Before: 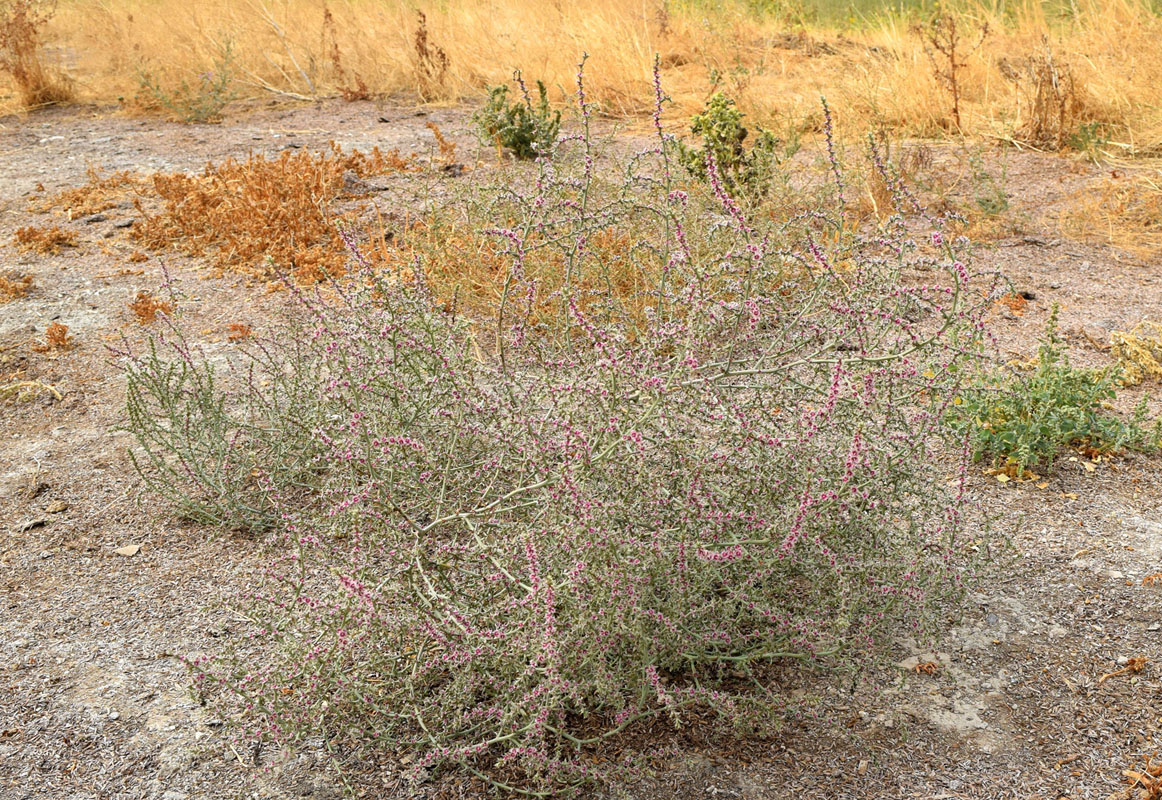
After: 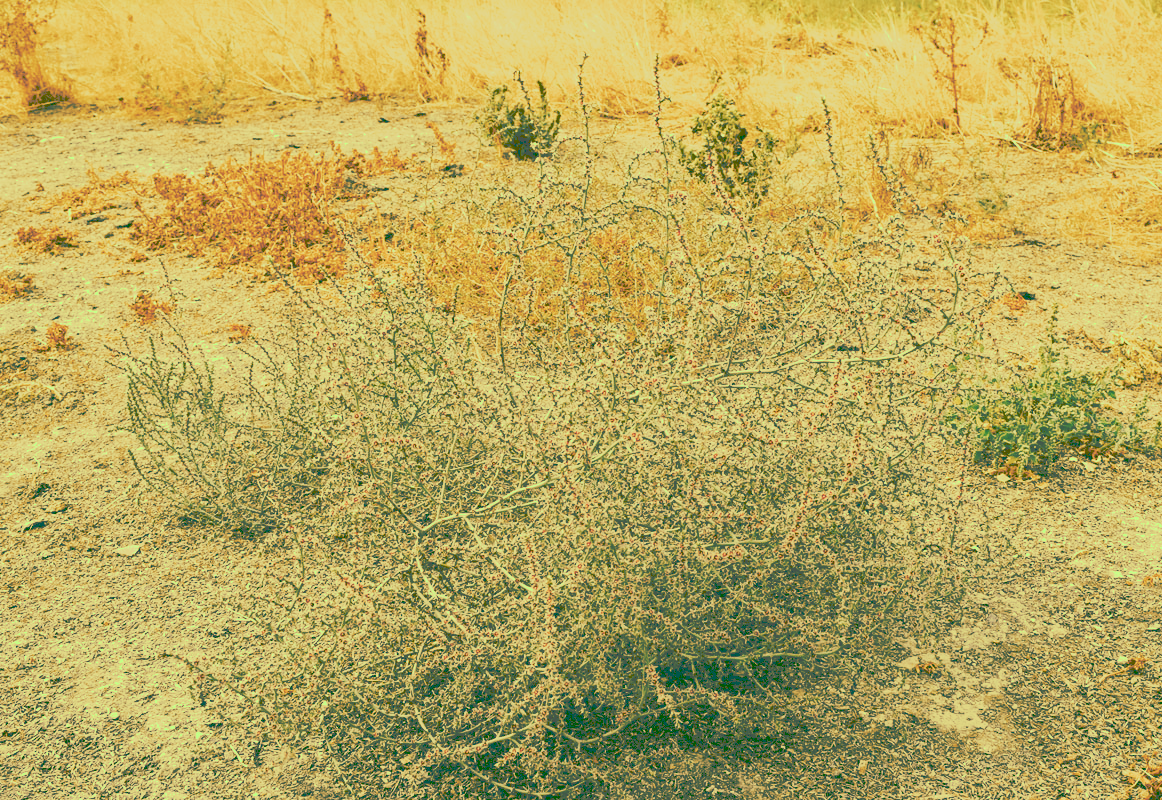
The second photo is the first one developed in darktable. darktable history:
tone curve: curves: ch0 [(0, 0) (0.003, 0.319) (0.011, 0.319) (0.025, 0.319) (0.044, 0.319) (0.069, 0.319) (0.1, 0.32) (0.136, 0.322) (0.177, 0.328) (0.224, 0.338) (0.277, 0.361) (0.335, 0.395) (0.399, 0.451) (0.468, 0.549) (0.543, 0.657) (0.623, 0.739) (0.709, 0.799) (0.801, 0.846) (0.898, 0.867) (1, 1)], preserve colors none
color look up table: target L [94.49, 90.26, 96.2, 86.26, 75.5, 66.6, 62.74, 55.6, 54.79, 39.99, 24.89, 17, 203.02, 82.56, 67.71, 70.21, 70.76, 60.95, 52.17, 42.13, 51.25, 37.23, 34.99, 21.93, 17.4, 17, 97.26, 86.87, 70.7, 83.59, 74.43, 68.58, 66.48, 74.95, 45.94, 40.75, 40.33, 51.18, 34.08, 38.03, 27.65, 19.06, 20.49, 20.56, 80.64, 73.79, 52.97, 45, 23.93], target a [-31.51, -21.84, -41.02, -41.77, -27.29, -2.997, -30.36, -11.56, -17.71, -41.26, -72.03, -54.18, 0, 0.141, 18.74, 20.26, 19.79, 43.12, 3.054, -4.28, 33.04, 14.06, 10.04, -65.93, -55.1, -54.18, -31.54, -9.252, -2.902, -2.568, -3.359, -1.31, 10.01, 2.062, 38.04, 5.215, -9.07, 15.76, -17.74, 14.85, -7.55, -59.29, -62.86, -62.99, -26.92, -12.34, -10.01, -17.29, -70.18], target b [75.73, 67.52, 75.73, 61.13, 43.05, 38.64, 38.6, 47.51, 24.35, 68.04, 42.1, 28.54, -0.002, 54.21, 52.52, 41.56, 38.25, 56.34, 21.93, 71.75, 46.02, 63.26, 59.53, 36.99, 29.22, 28.54, 76.28, 59.23, 37.35, 53.43, 37.76, 31.46, 31.41, 38.65, 16.08, 13.43, 0.012, 10.6, 34.71, -12.24, -16.02, 32.04, 34.46, 34.55, 49.69, 36.62, 12.82, 15.96, 40.33], num patches 49
